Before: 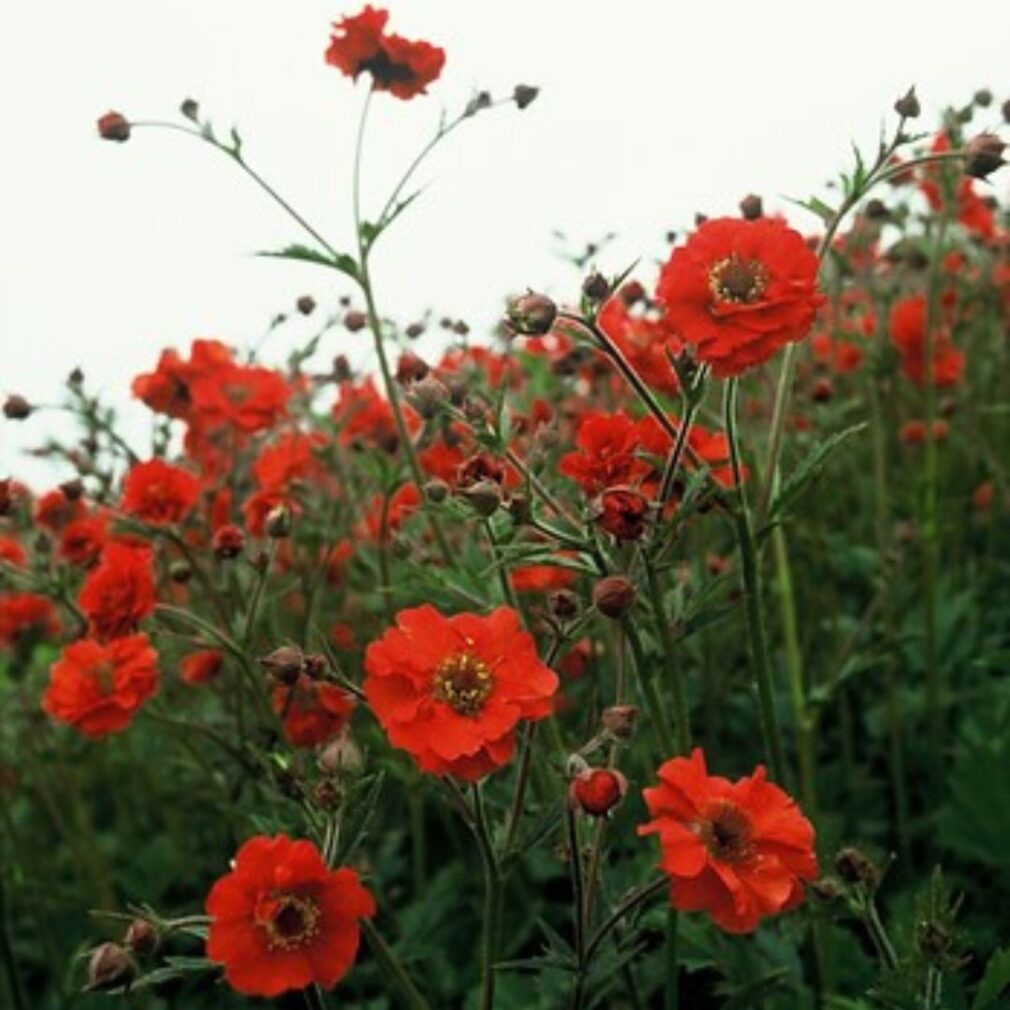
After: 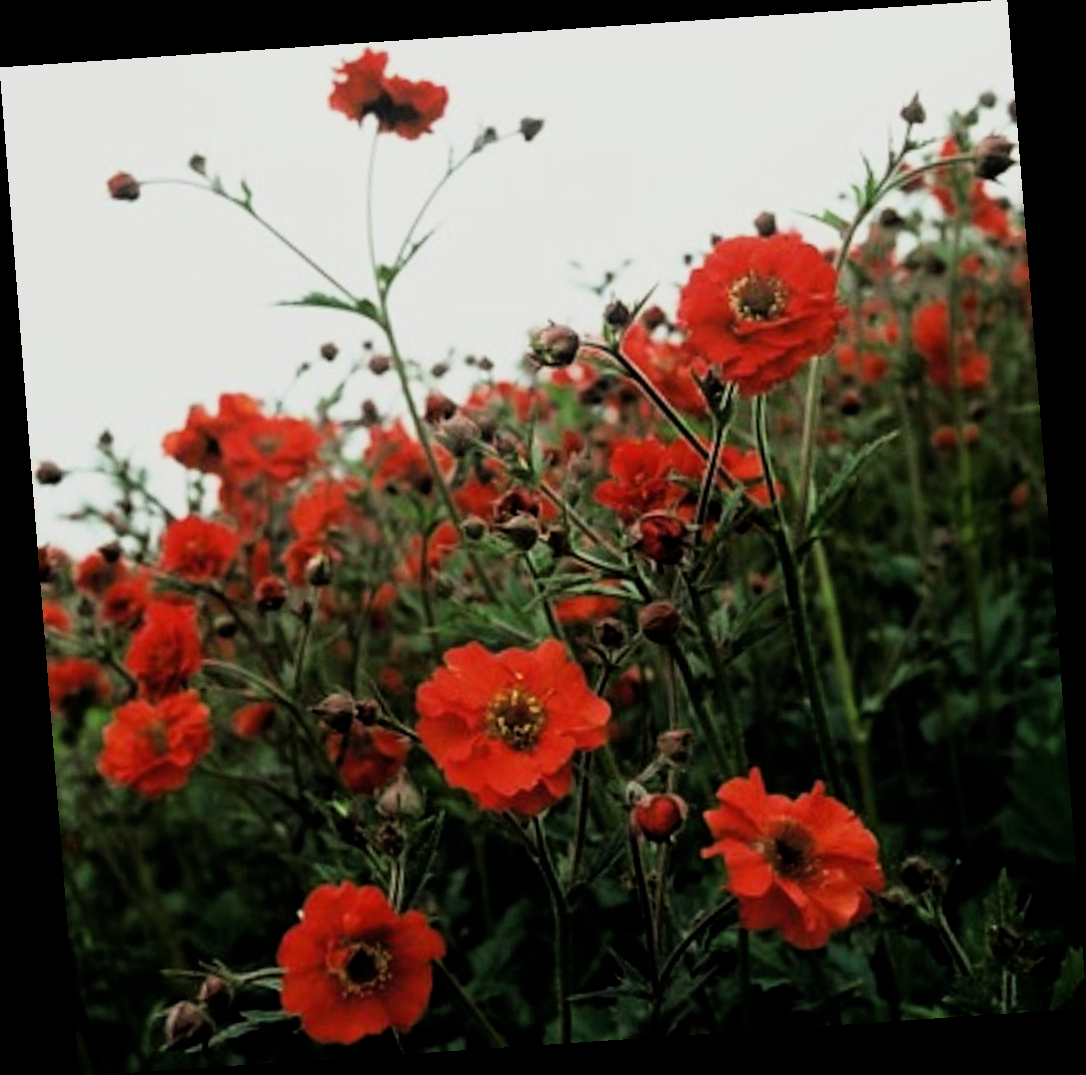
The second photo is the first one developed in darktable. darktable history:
rotate and perspective: rotation -4.2°, shear 0.006, automatic cropping off
filmic rgb: black relative exposure -5 EV, white relative exposure 3.5 EV, hardness 3.19, contrast 1.2, highlights saturation mix -50%
